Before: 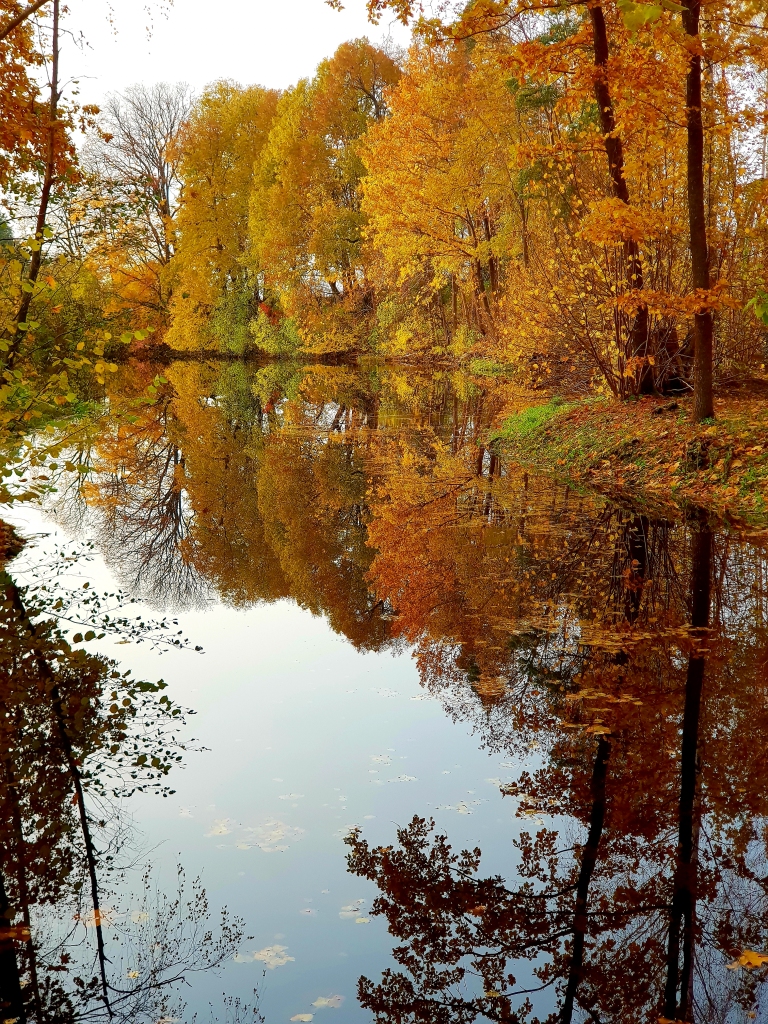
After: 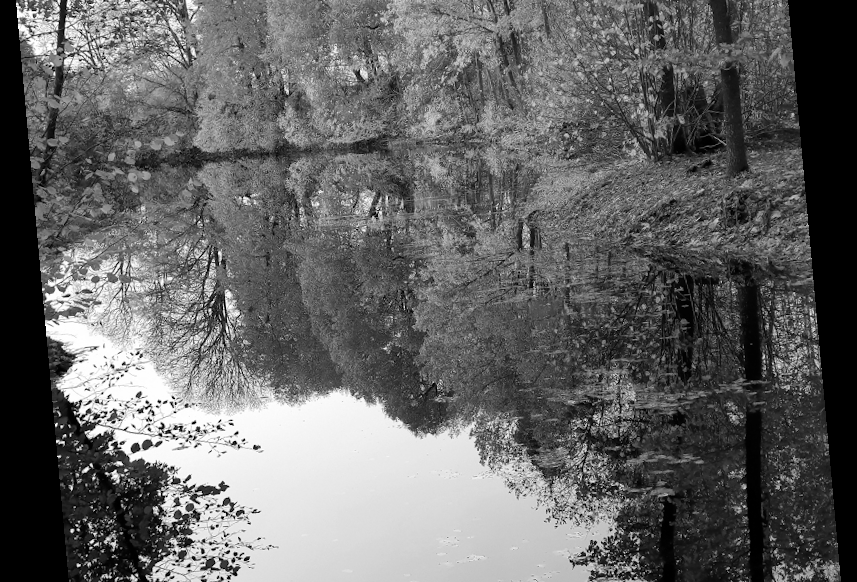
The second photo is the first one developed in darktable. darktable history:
rotate and perspective: rotation -5.2°, automatic cropping off
monochrome: on, module defaults
crop and rotate: top 23.043%, bottom 23.437%
